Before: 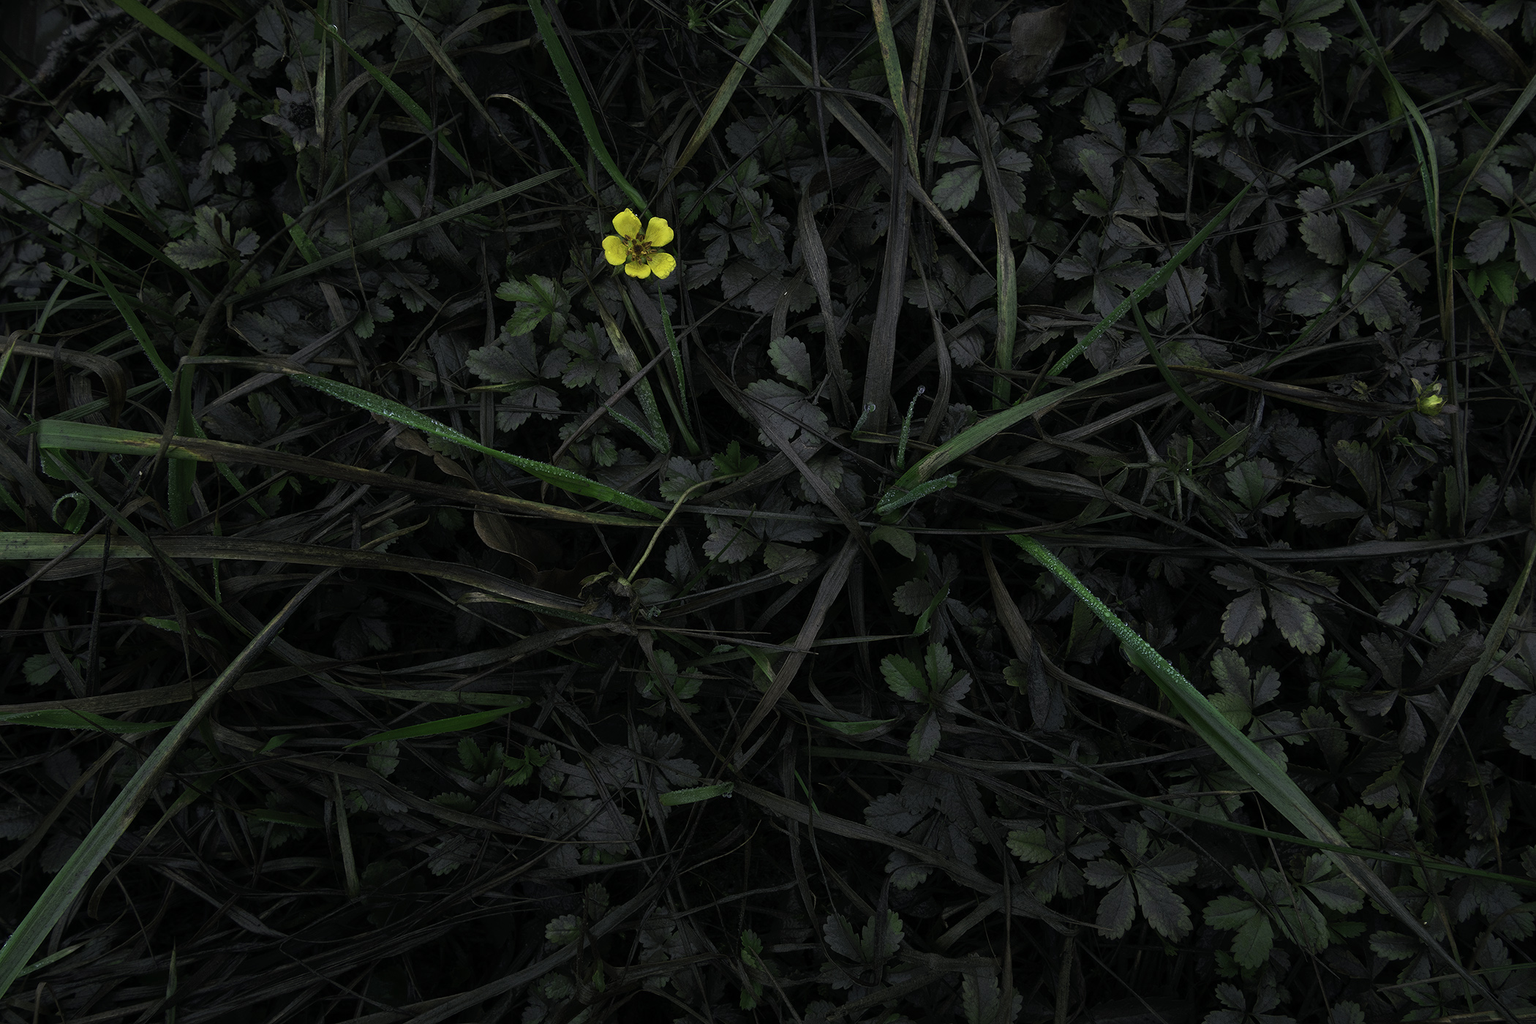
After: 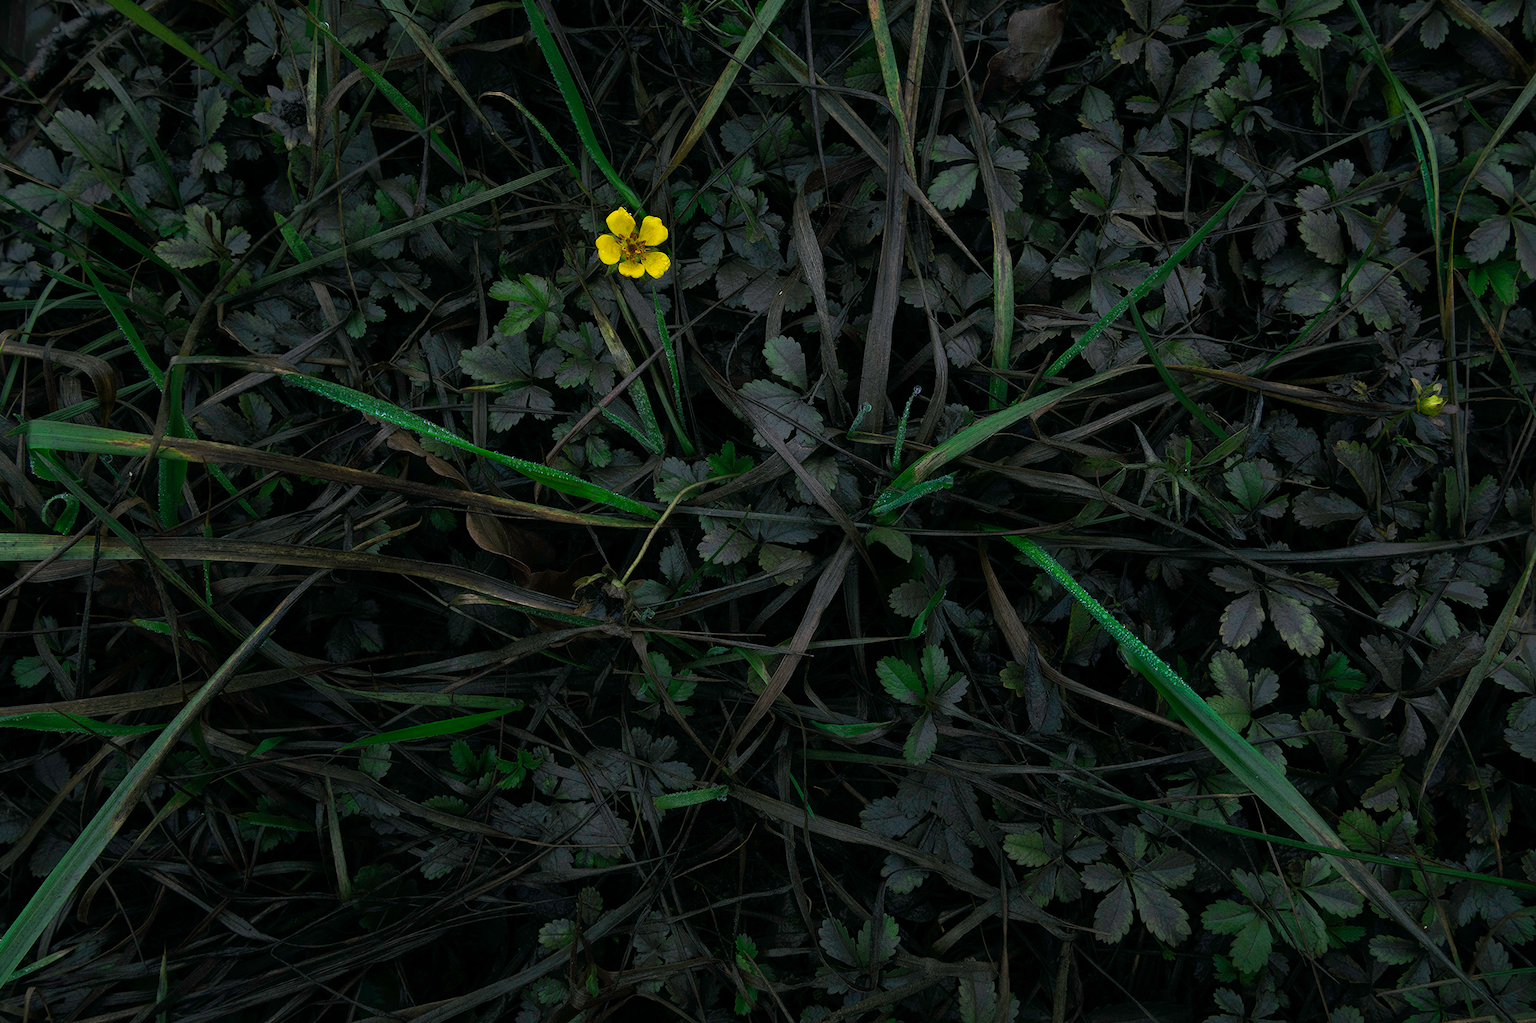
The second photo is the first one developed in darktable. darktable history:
color balance rgb: highlights gain › chroma 1.471%, highlights gain › hue 307.5°, linear chroma grading › global chroma 14.925%, perceptual saturation grading › global saturation -4.192%, perceptual saturation grading › shadows -1.399%, perceptual brilliance grading › global brilliance -1.298%, perceptual brilliance grading › highlights -0.914%, perceptual brilliance grading › mid-tones -1.059%, perceptual brilliance grading › shadows -1.464%, global vibrance 15.06%
crop and rotate: left 0.715%, top 0.319%, bottom 0.409%
